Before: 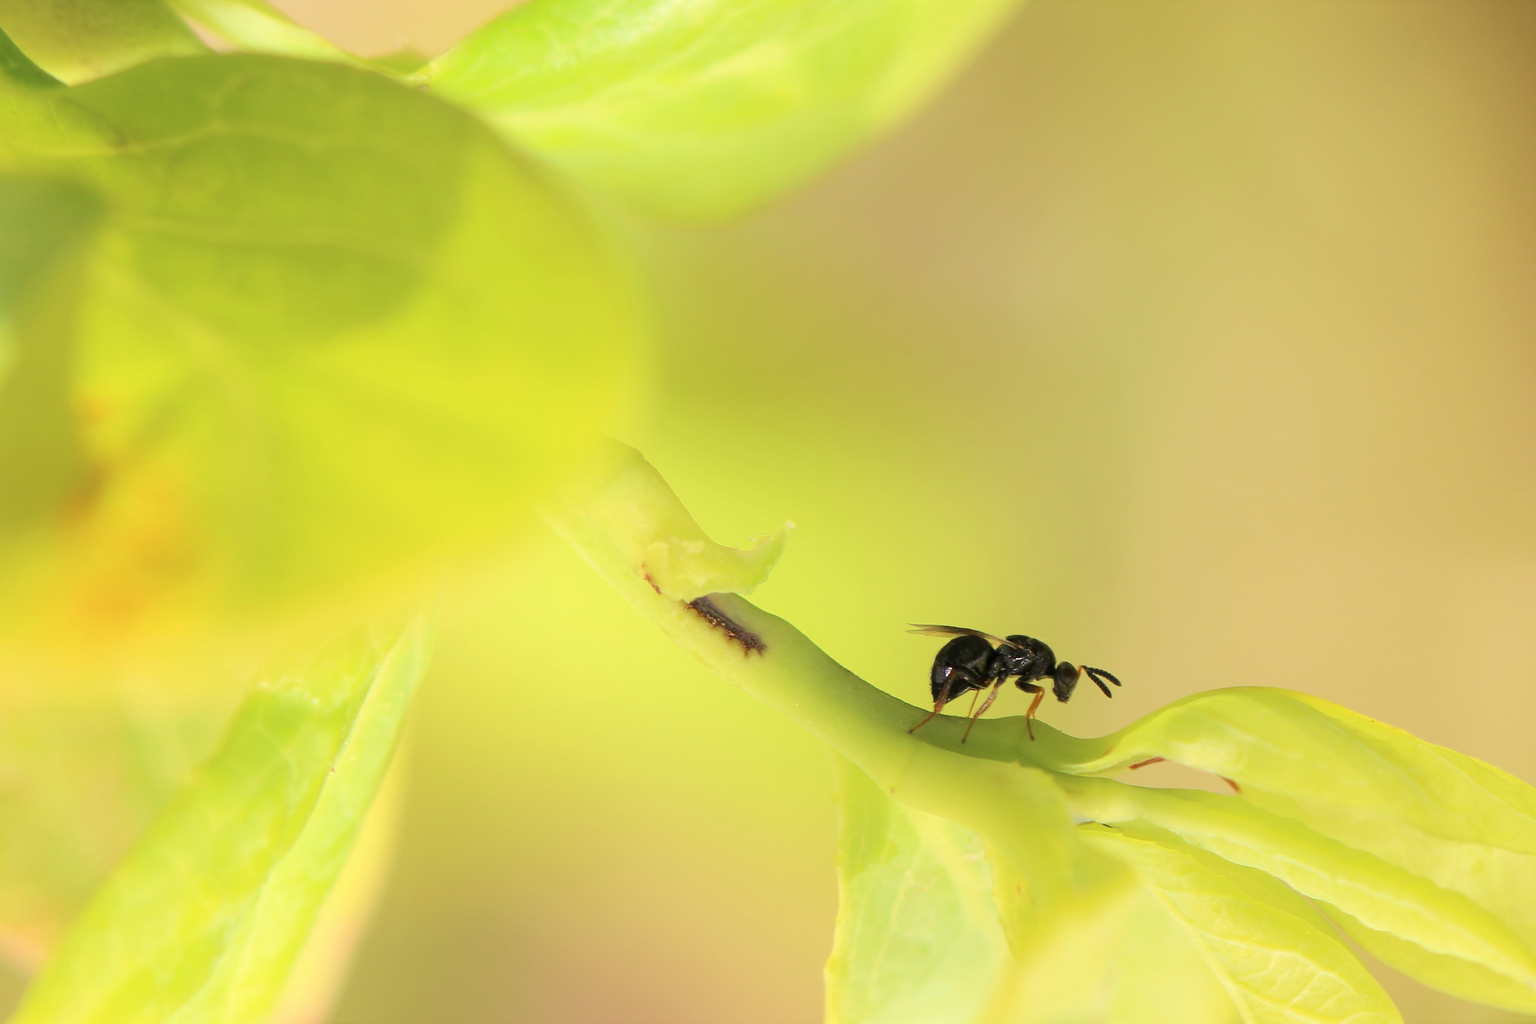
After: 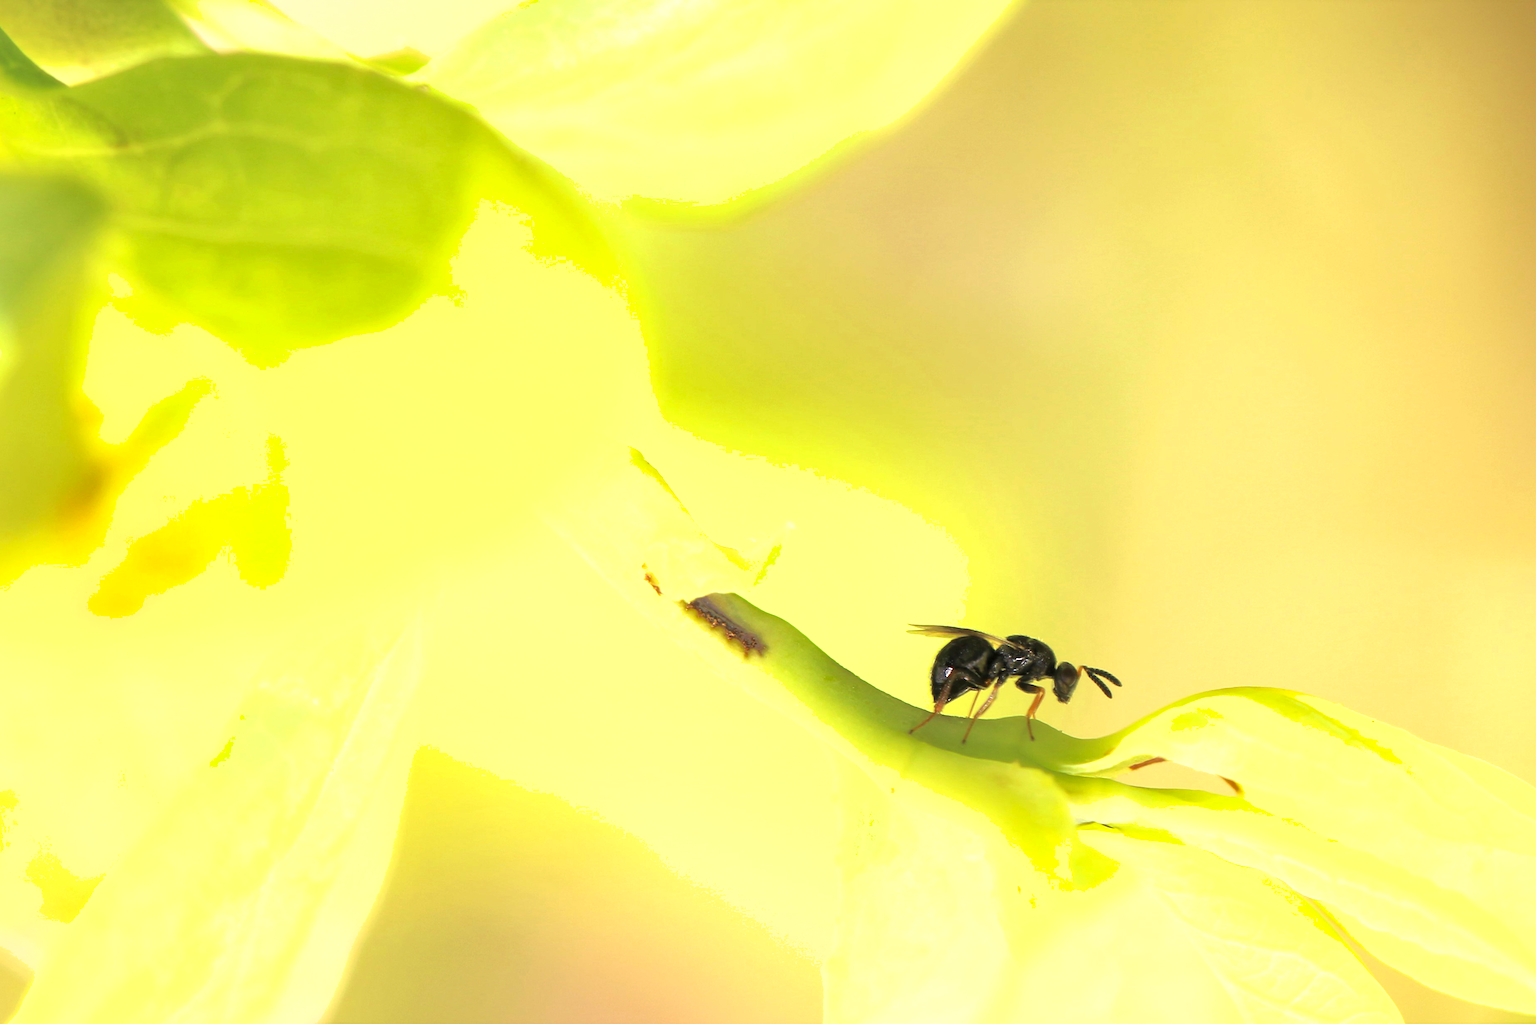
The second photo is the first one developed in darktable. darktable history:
shadows and highlights: shadows 10.84, white point adjustment 1.06, highlights -40.01
exposure: exposure 0.697 EV, compensate highlight preservation false
